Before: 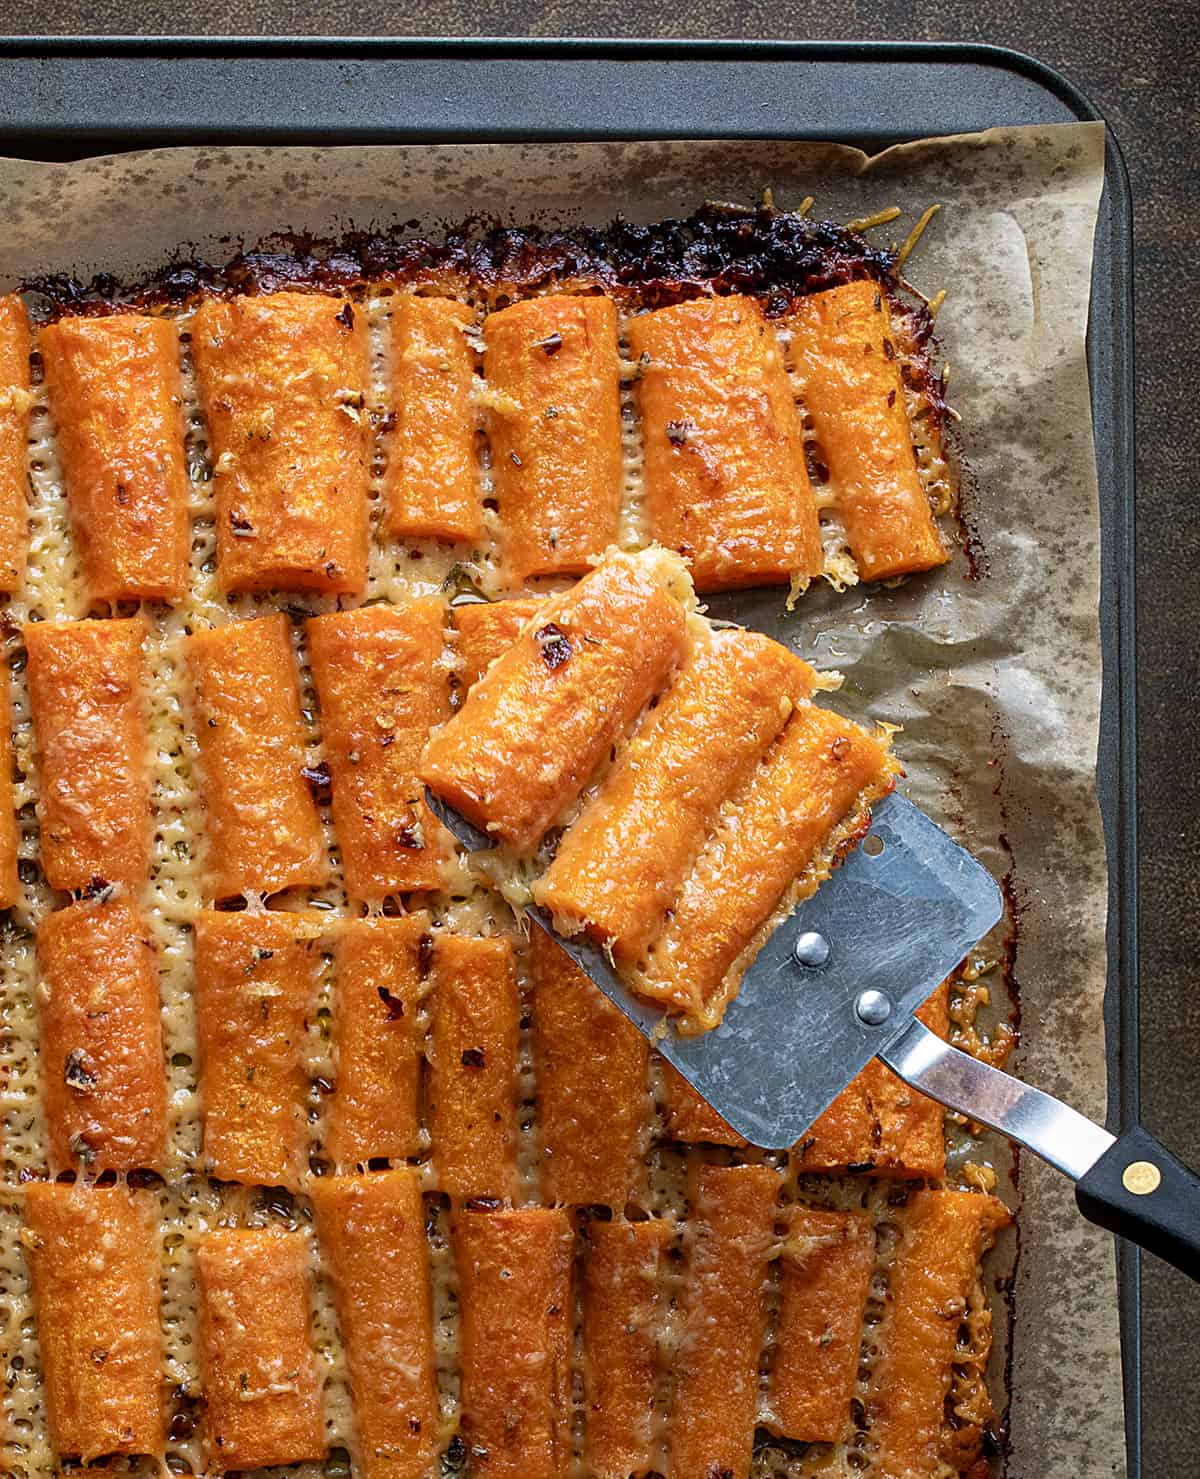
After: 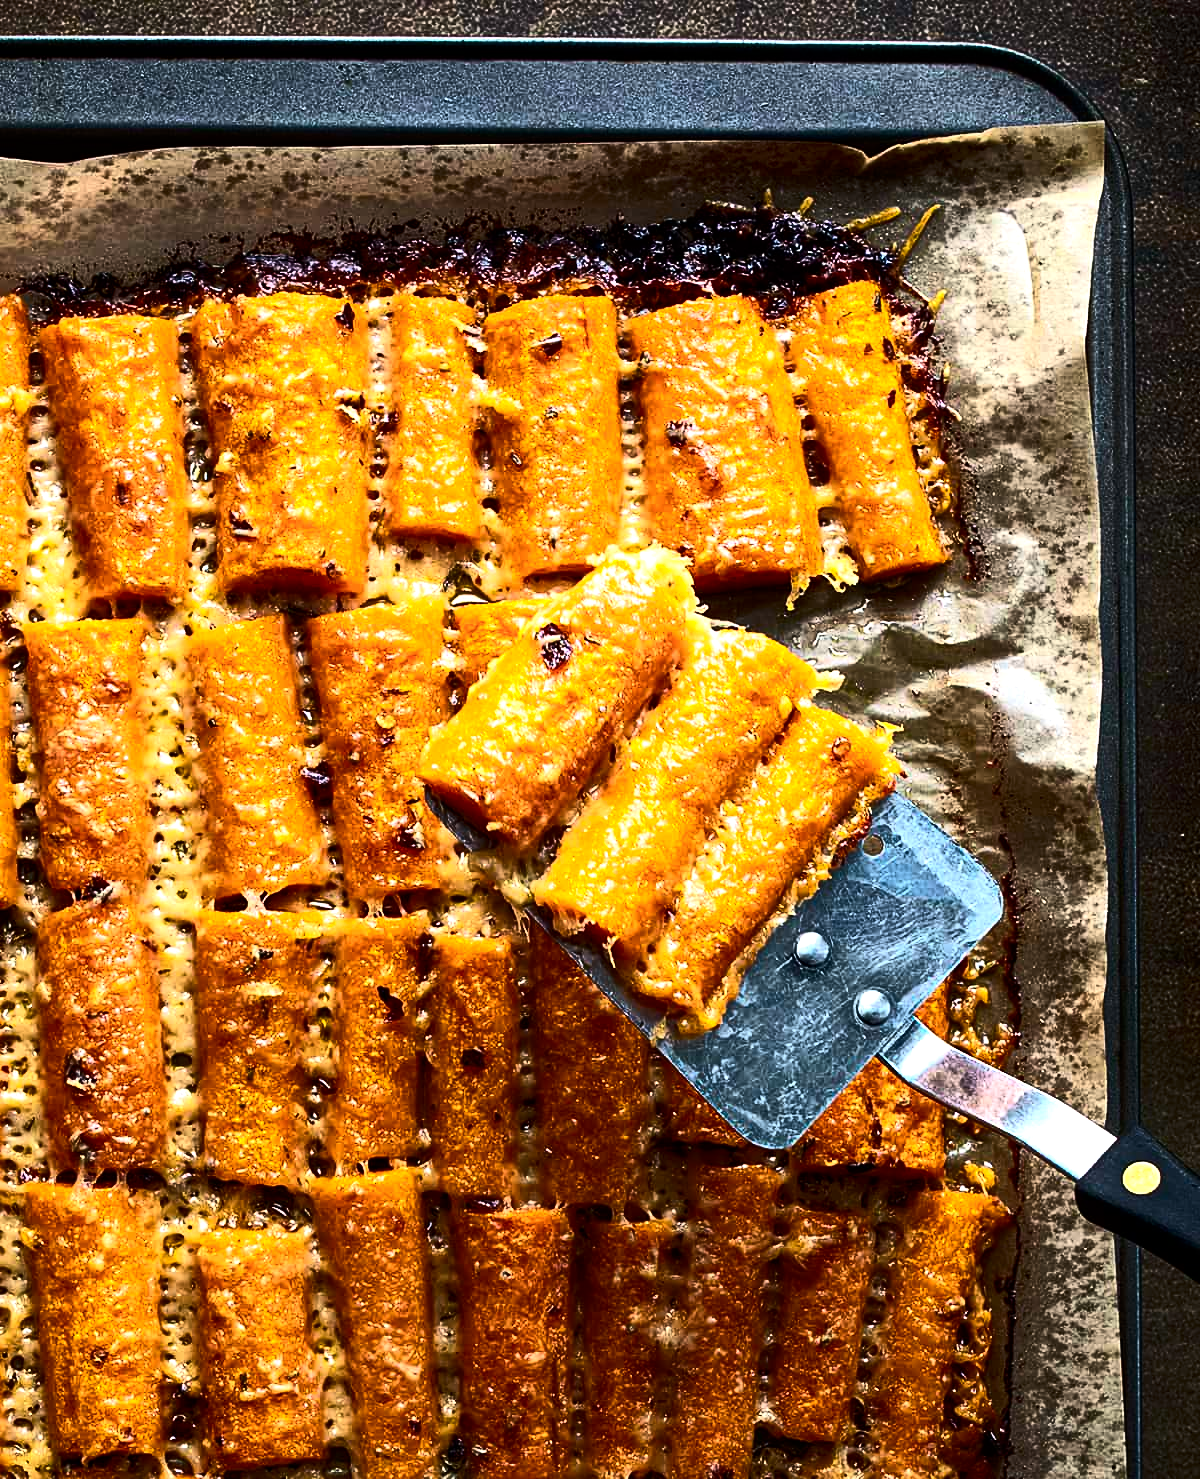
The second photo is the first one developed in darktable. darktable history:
contrast brightness saturation: contrast 0.287
exposure: black level correction 0, exposure 0.498 EV, compensate exposure bias true, compensate highlight preservation false
color balance rgb: shadows lift › chroma 1.012%, shadows lift › hue 216.31°, linear chroma grading › global chroma 6.453%, perceptual saturation grading › global saturation 0.795%, perceptual brilliance grading › highlights 3.448%, perceptual brilliance grading › mid-tones -18.026%, perceptual brilliance grading › shadows -41.627%, global vibrance 30.346%, contrast 10.442%
